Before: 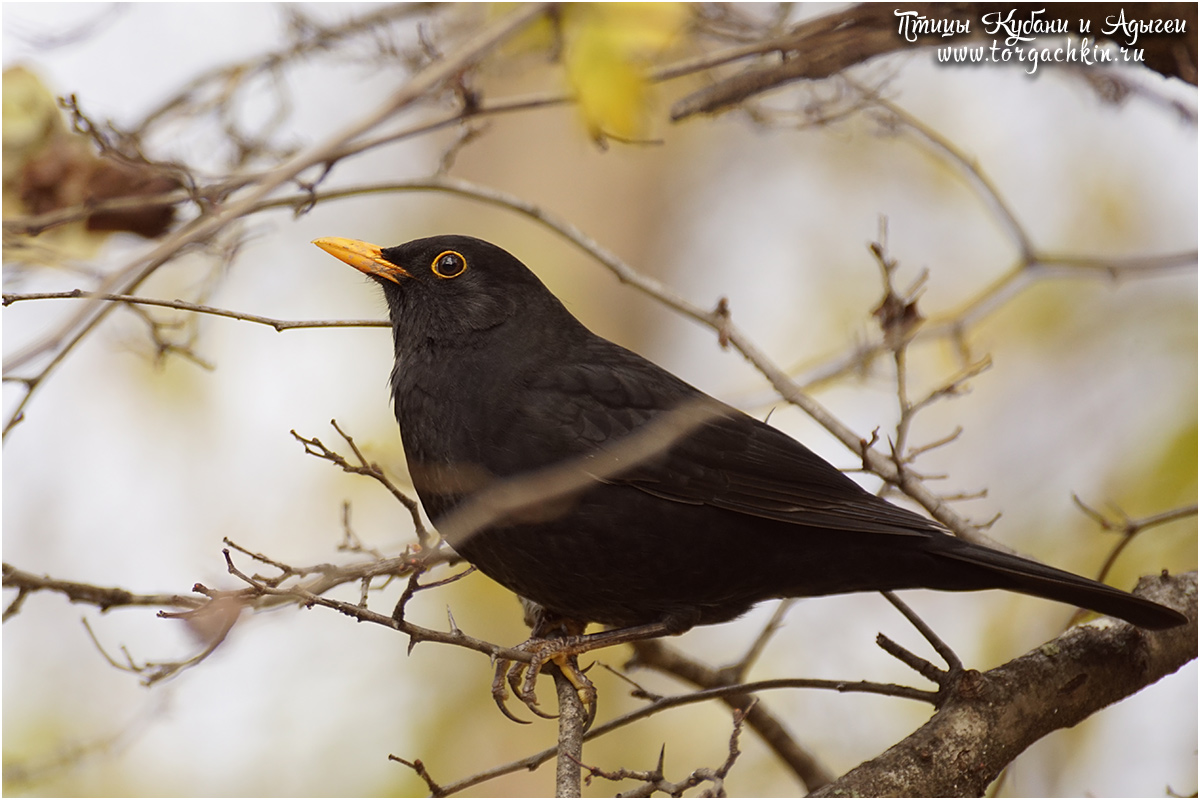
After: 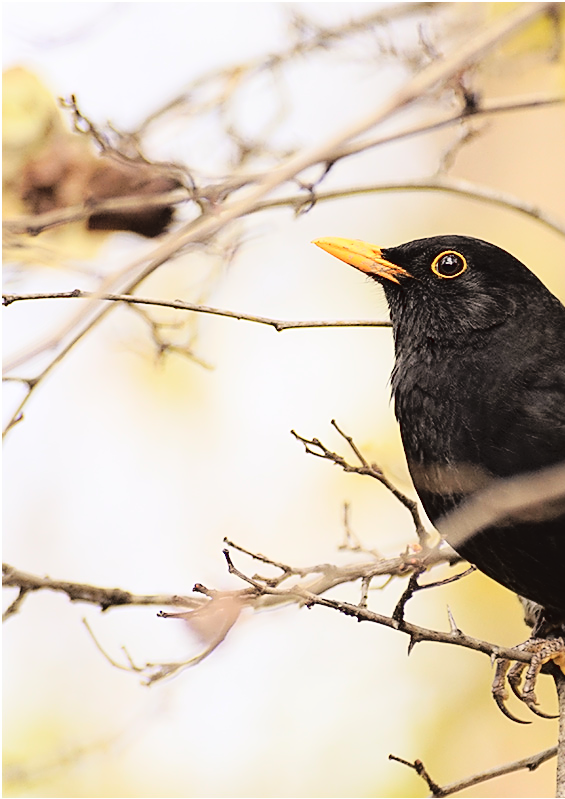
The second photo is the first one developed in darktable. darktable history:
sharpen: on, module defaults
tone curve: curves: ch0 [(0, 0) (0.003, 0.03) (0.011, 0.03) (0.025, 0.033) (0.044, 0.035) (0.069, 0.04) (0.1, 0.046) (0.136, 0.052) (0.177, 0.08) (0.224, 0.121) (0.277, 0.225) (0.335, 0.343) (0.399, 0.456) (0.468, 0.555) (0.543, 0.647) (0.623, 0.732) (0.709, 0.808) (0.801, 0.886) (0.898, 0.947) (1, 1)], color space Lab, linked channels, preserve colors none
crop and rotate: left 0.06%, top 0%, right 52.831%
contrast brightness saturation: contrast 0.142, brightness 0.229
